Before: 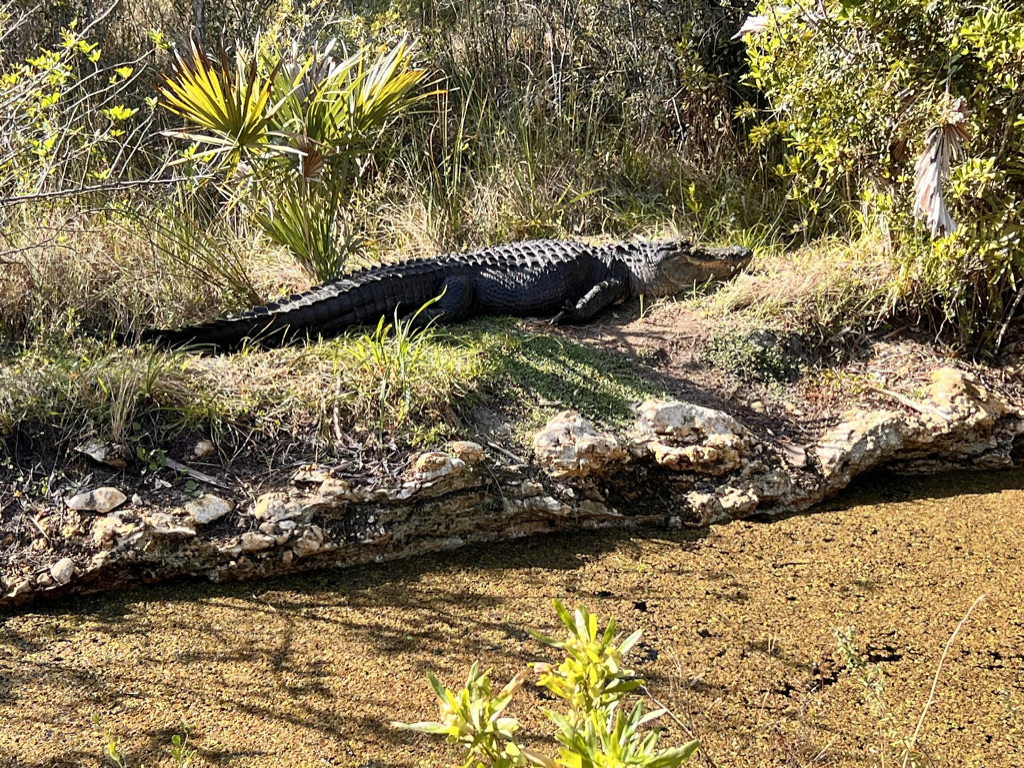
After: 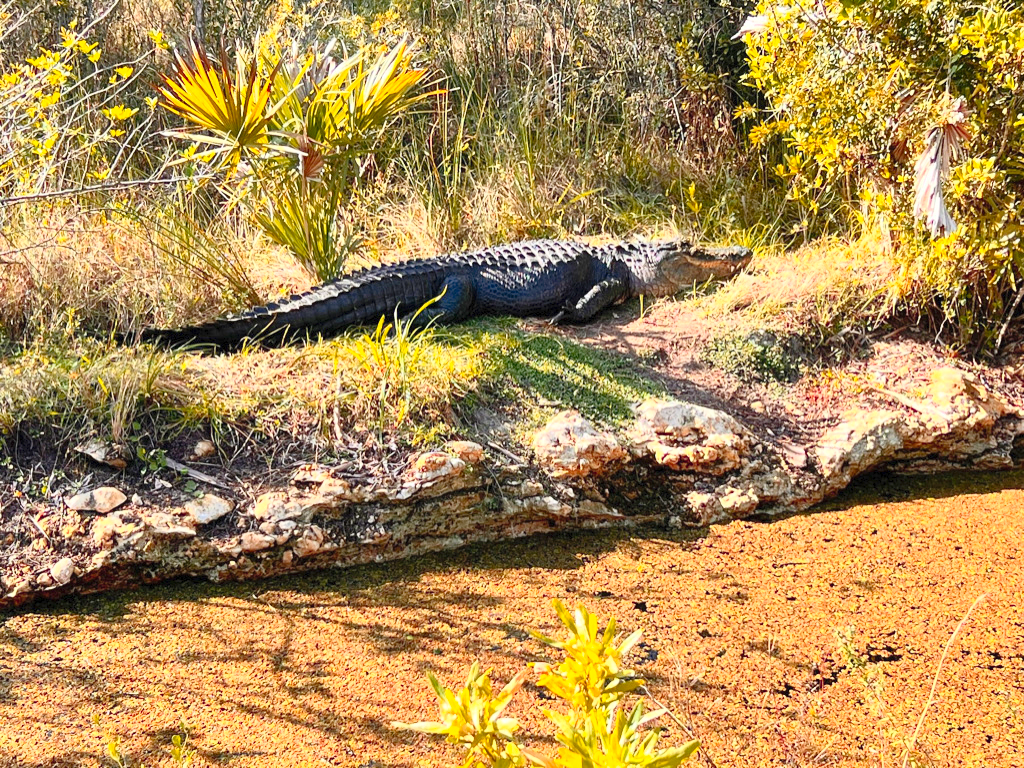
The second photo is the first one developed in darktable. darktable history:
color zones: curves: ch1 [(0.239, 0.552) (0.75, 0.5)]; ch2 [(0.25, 0.462) (0.749, 0.457)]
levels: levels [0, 0.445, 1]
contrast brightness saturation: contrast 0.197, brightness 0.17, saturation 0.228
